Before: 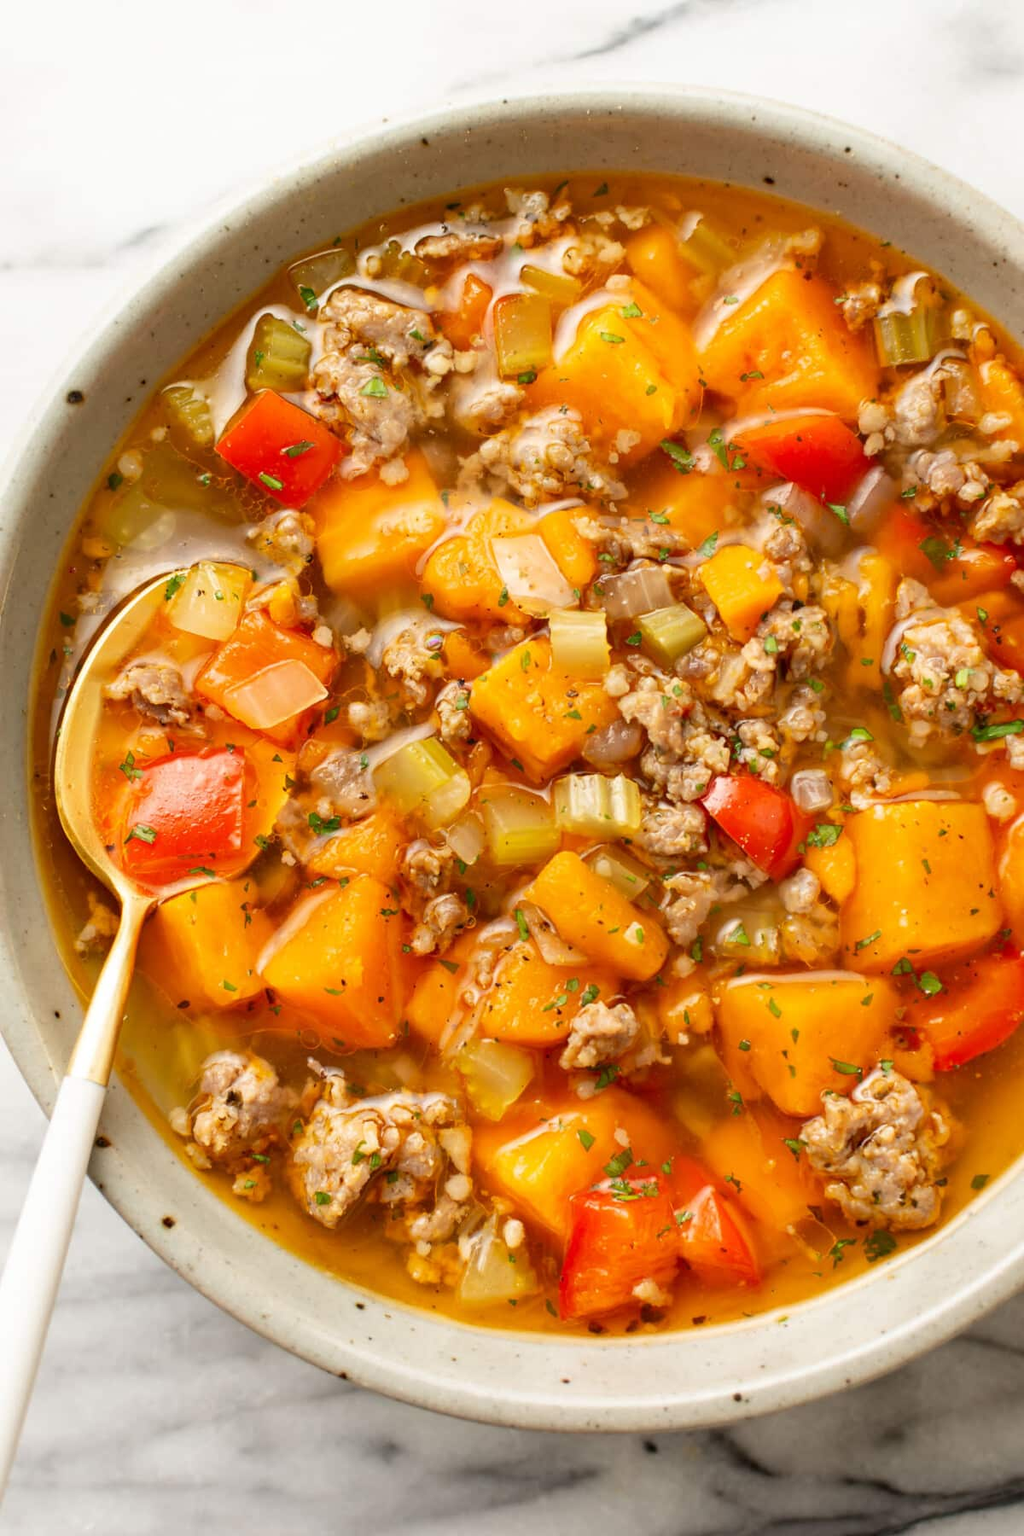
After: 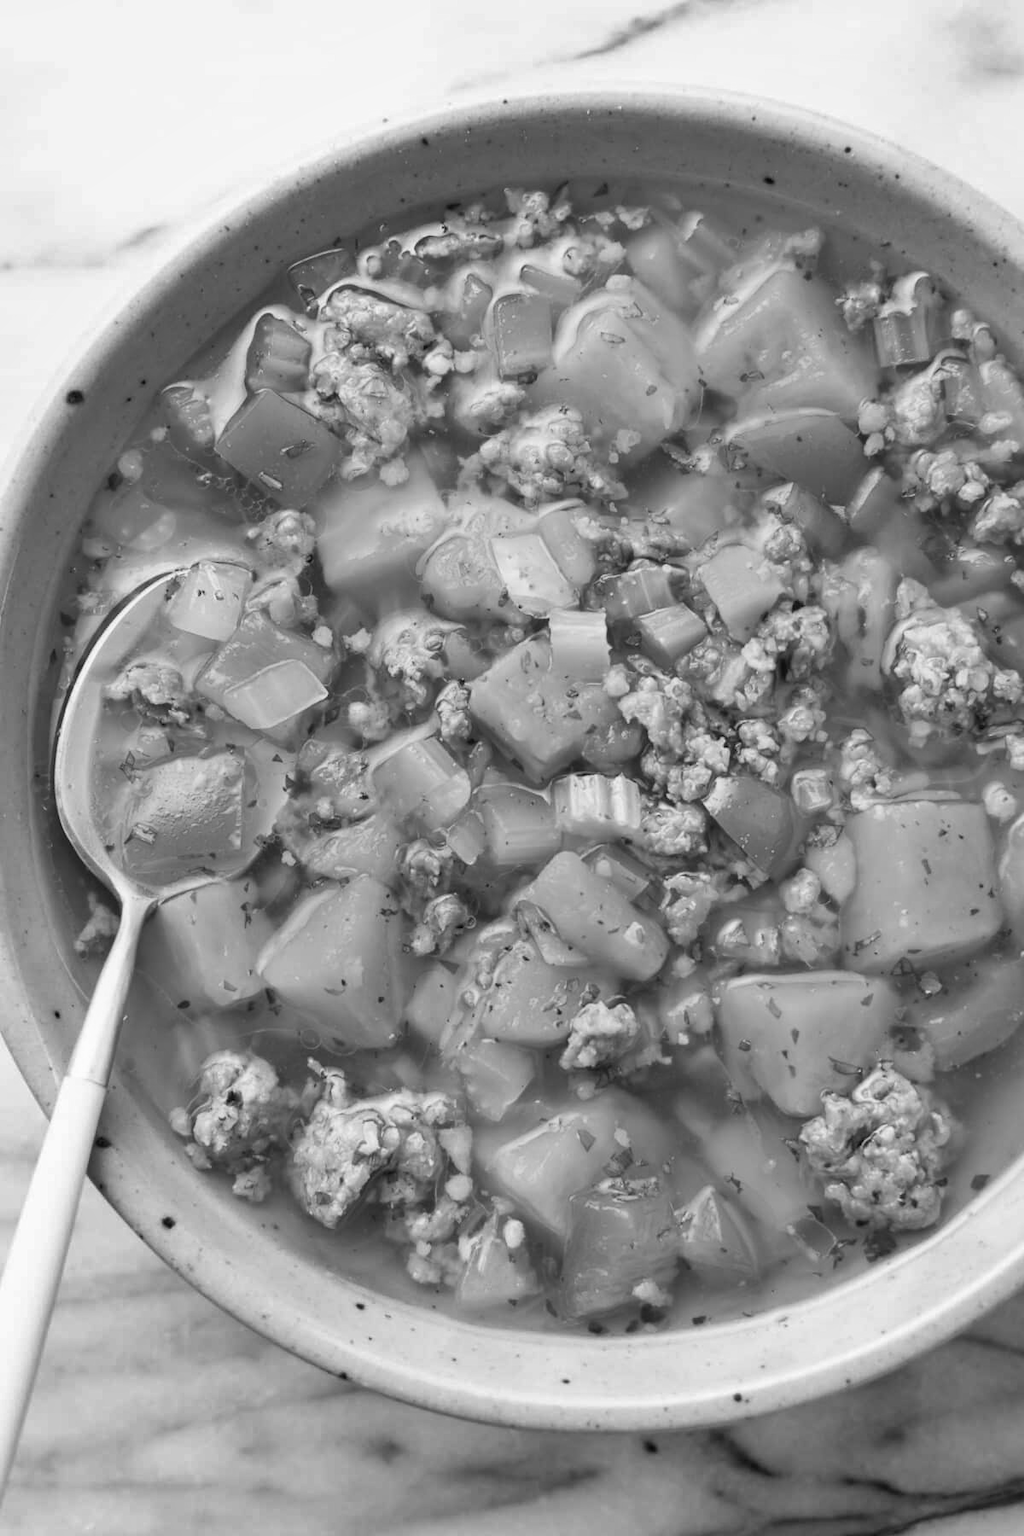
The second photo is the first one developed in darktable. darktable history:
shadows and highlights: shadows 52.42, soften with gaussian
monochrome: a 16.06, b 15.48, size 1
